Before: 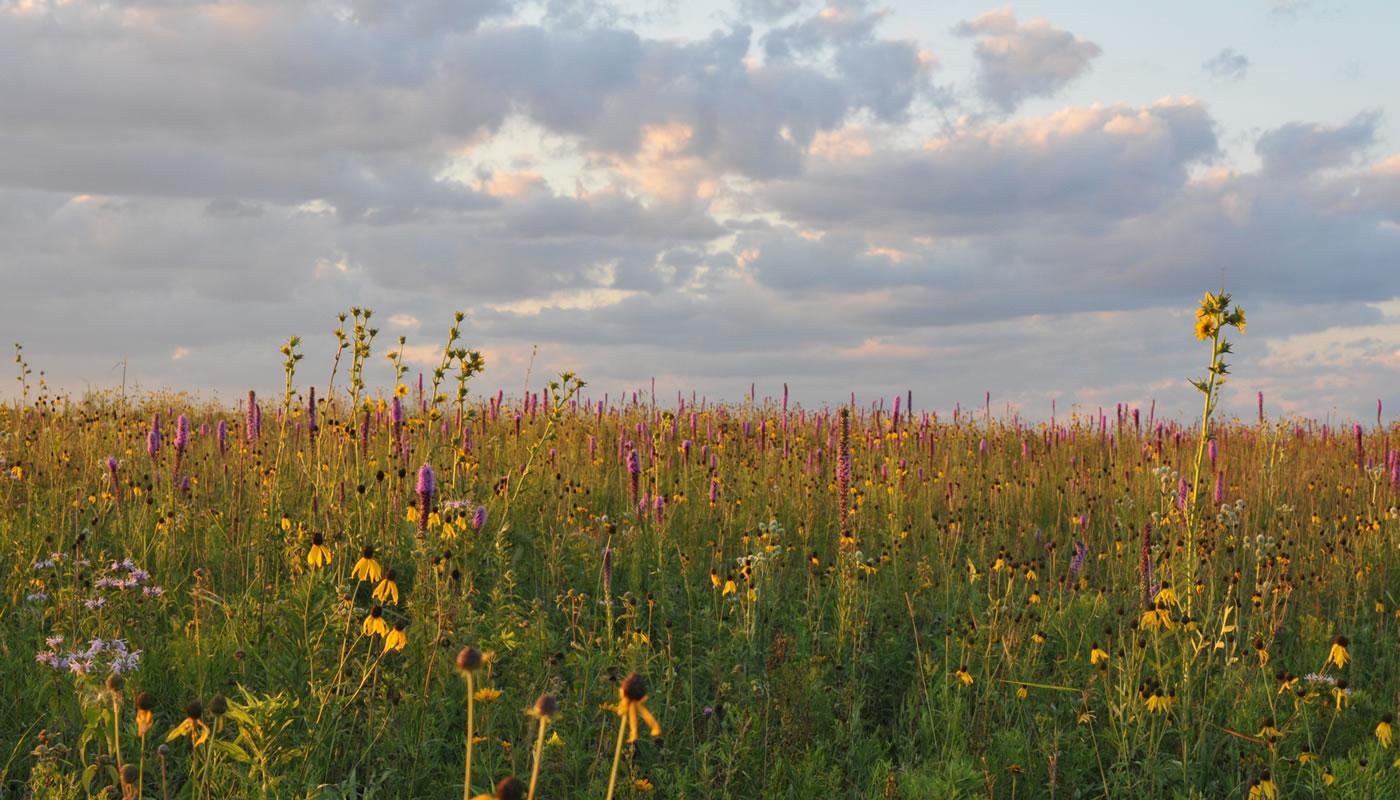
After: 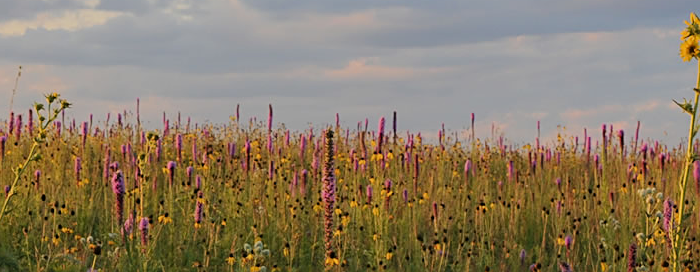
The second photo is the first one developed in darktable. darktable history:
sharpen: on, module defaults
exposure: compensate exposure bias true, compensate highlight preservation false
filmic rgb: black relative exposure -8.44 EV, white relative exposure 4.67 EV, hardness 3.84, color science v6 (2022)
crop: left 36.85%, top 34.96%, right 13.132%, bottom 30.919%
